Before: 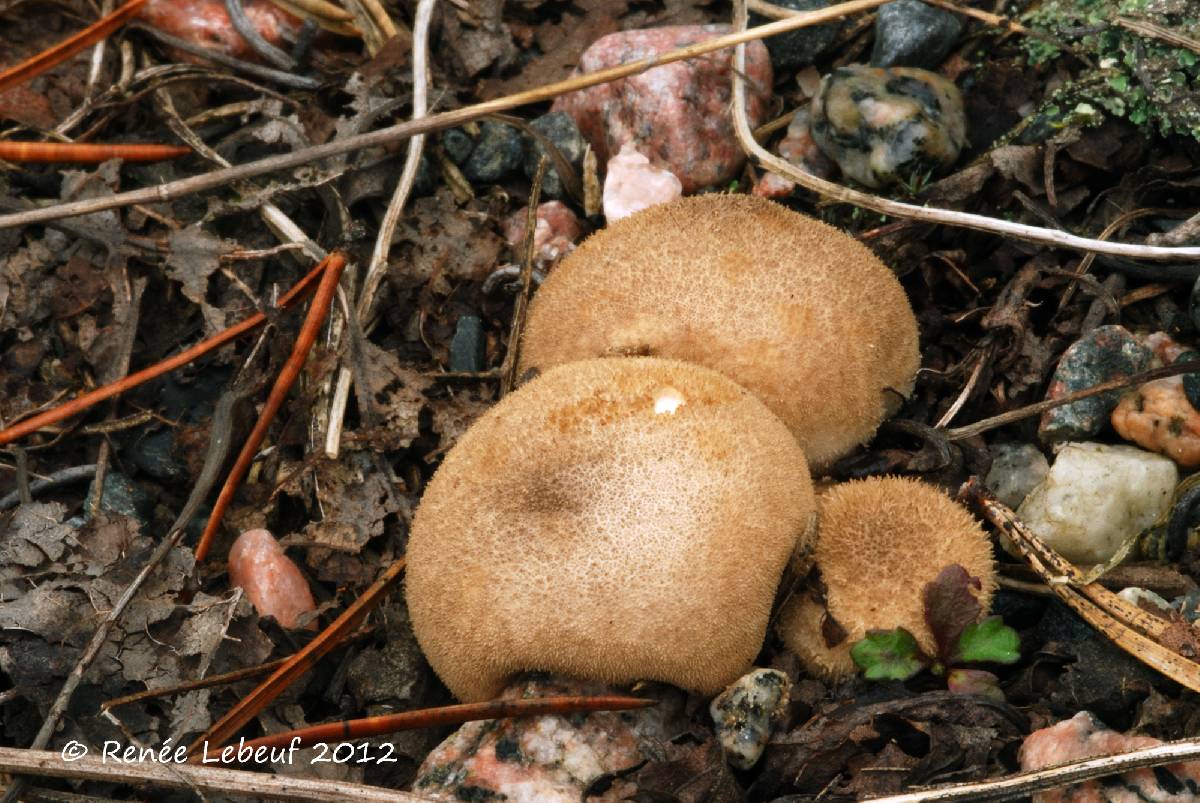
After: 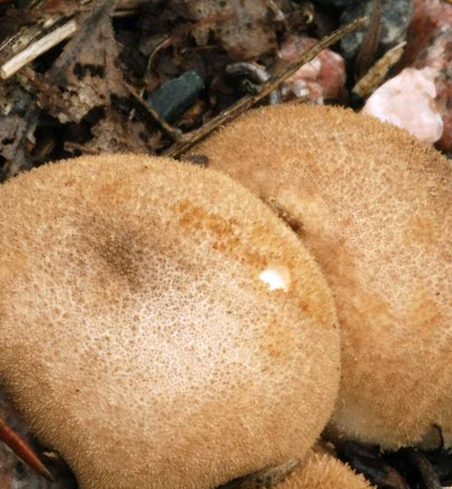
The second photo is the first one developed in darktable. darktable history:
crop and rotate: angle -45.9°, top 16.55%, right 0.908%, bottom 11.709%
contrast equalizer: octaves 7, y [[0.5 ×6], [0.5 ×6], [0.5, 0.5, 0.501, 0.545, 0.707, 0.863], [0 ×6], [0 ×6]]
